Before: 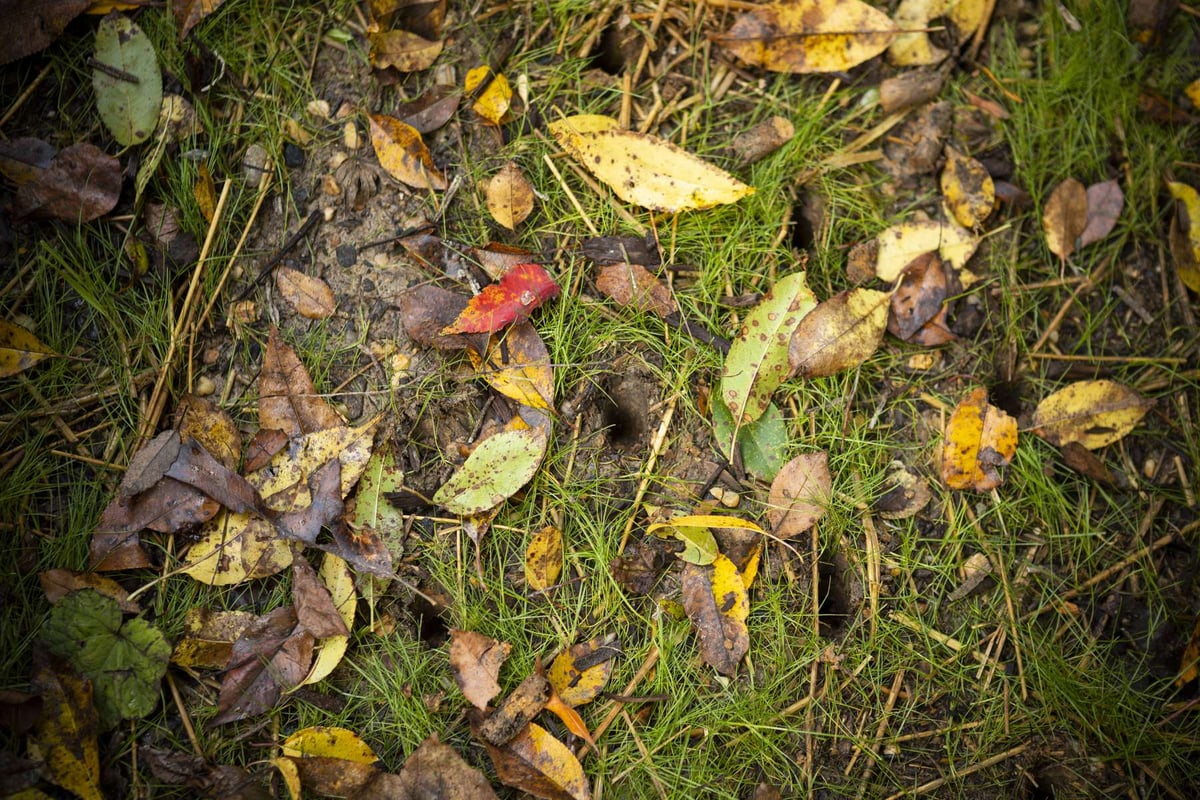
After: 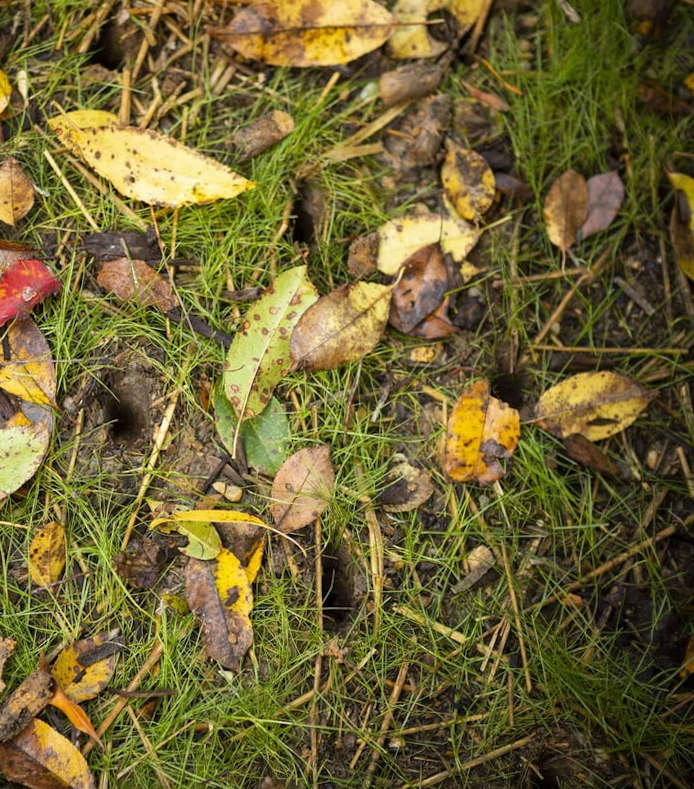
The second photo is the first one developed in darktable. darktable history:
crop: left 41.402%
rotate and perspective: rotation -0.45°, automatic cropping original format, crop left 0.008, crop right 0.992, crop top 0.012, crop bottom 0.988
